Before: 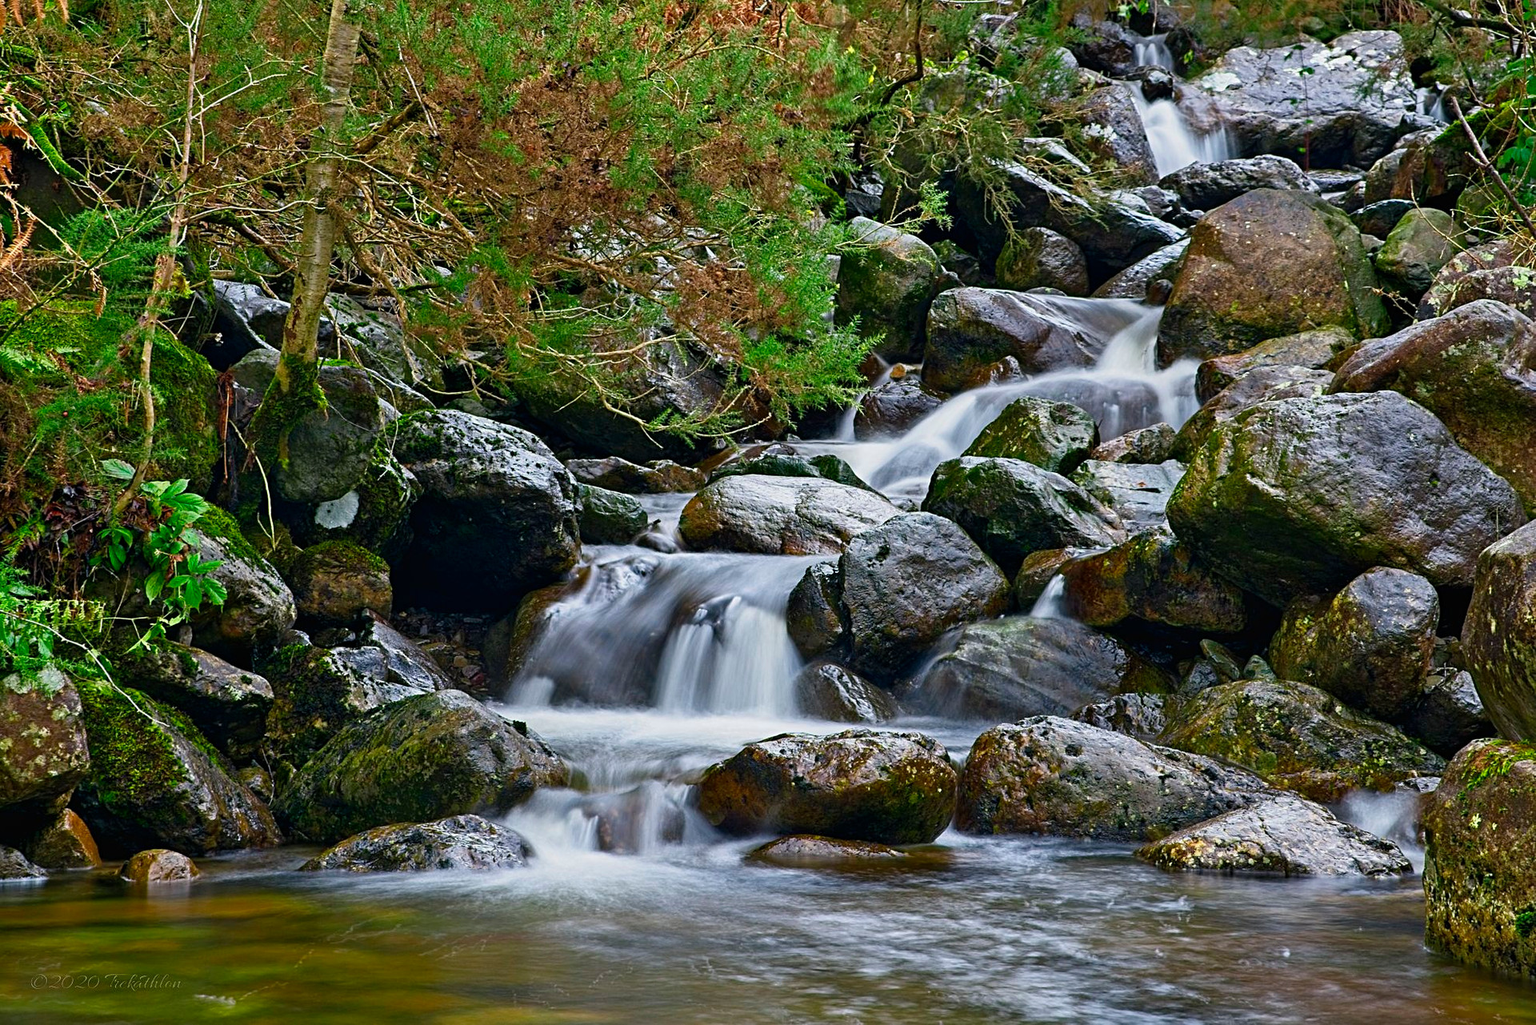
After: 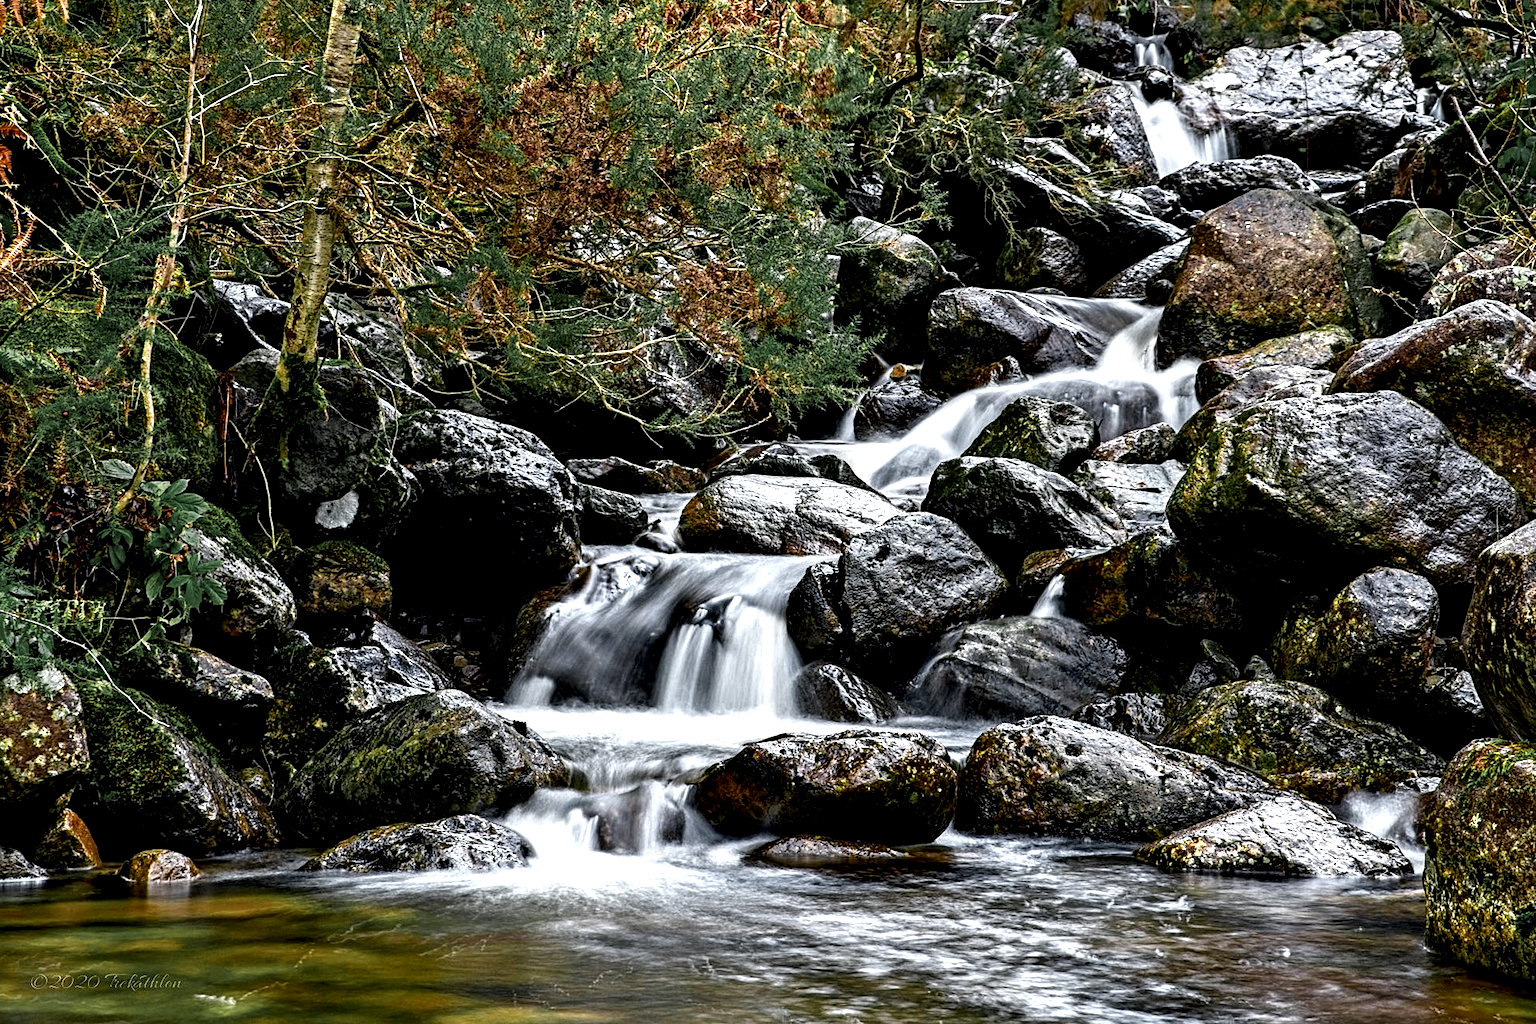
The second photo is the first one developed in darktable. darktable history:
local contrast: shadows 185%, detail 225%
color zones: curves: ch0 [(0.035, 0.242) (0.25, 0.5) (0.384, 0.214) (0.488, 0.255) (0.75, 0.5)]; ch1 [(0.063, 0.379) (0.25, 0.5) (0.354, 0.201) (0.489, 0.085) (0.729, 0.271)]; ch2 [(0.25, 0.5) (0.38, 0.517) (0.442, 0.51) (0.735, 0.456)]
